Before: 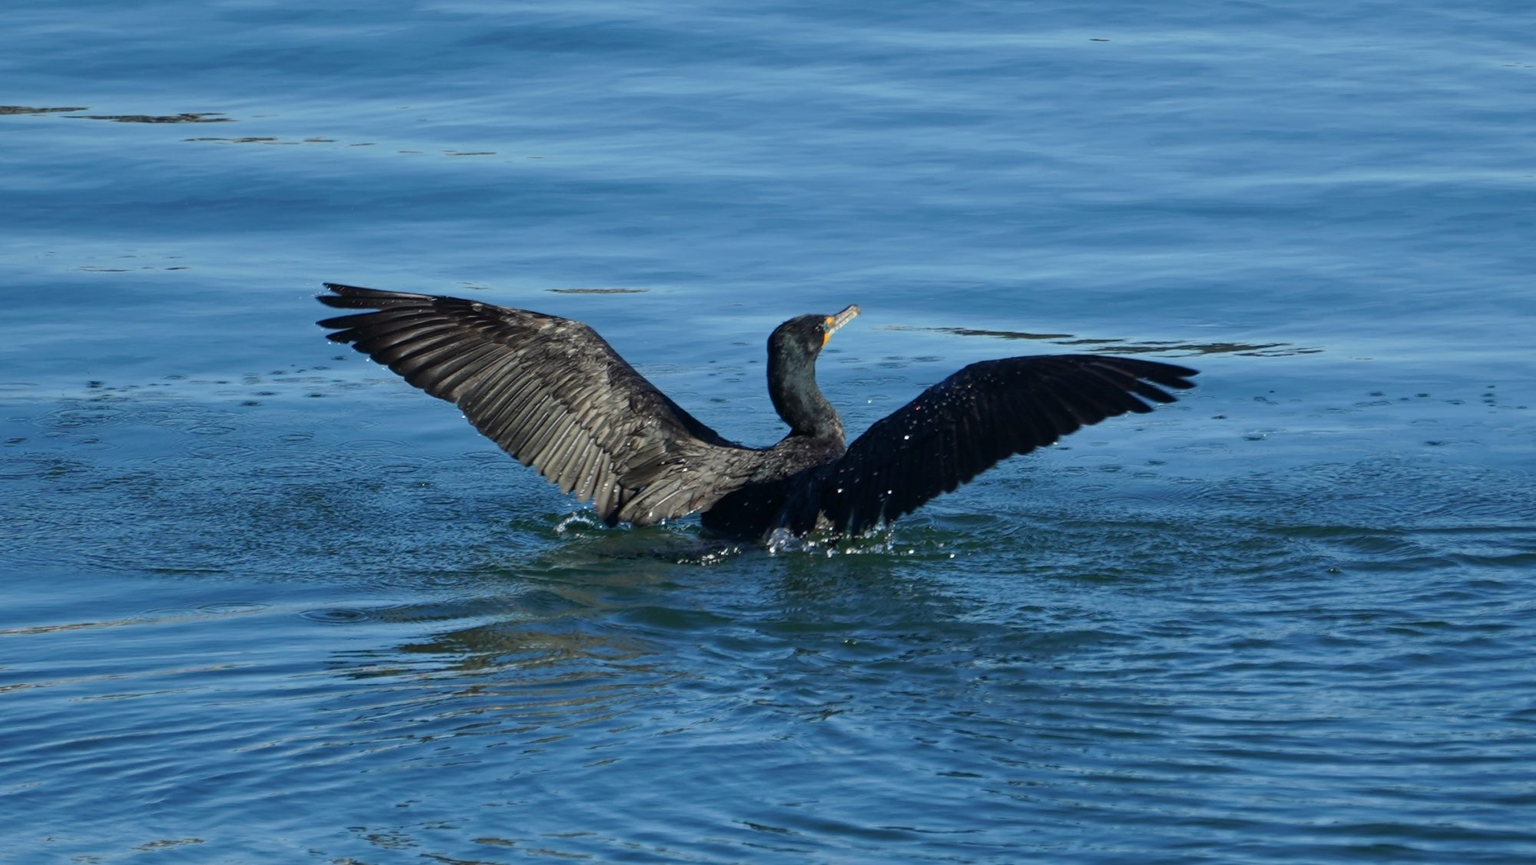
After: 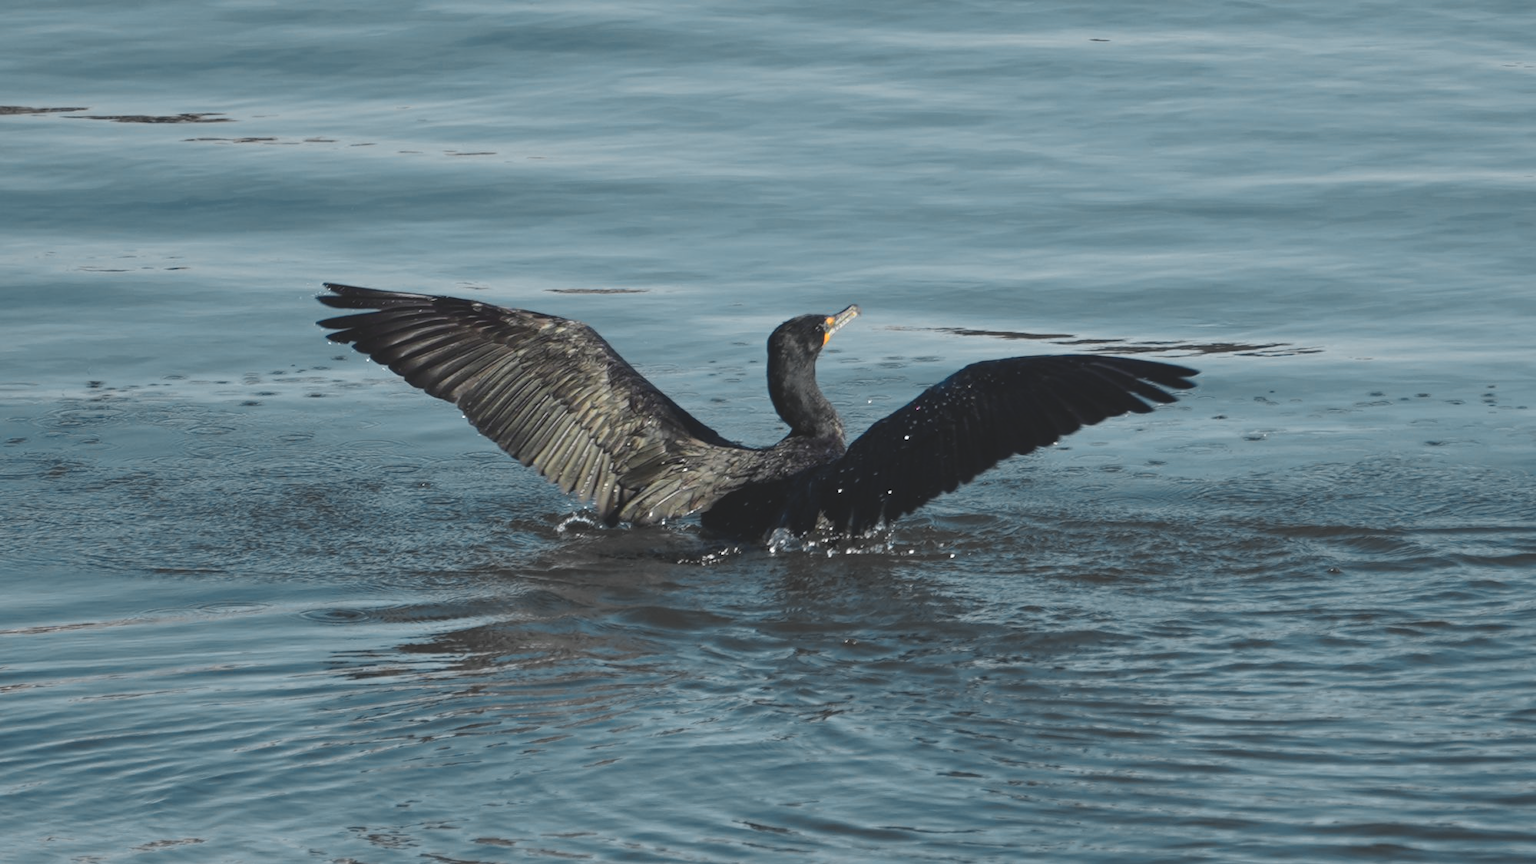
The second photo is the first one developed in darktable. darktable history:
color zones: curves: ch0 [(0.257, 0.558) (0.75, 0.565)]; ch1 [(0.004, 0.857) (0.14, 0.416) (0.257, 0.695) (0.442, 0.032) (0.736, 0.266) (0.891, 0.741)]; ch2 [(0, 0.623) (0.112, 0.436) (0.271, 0.474) (0.516, 0.64) (0.743, 0.286)]
exposure: black level correction -0.016, compensate exposure bias true, compensate highlight preservation false
